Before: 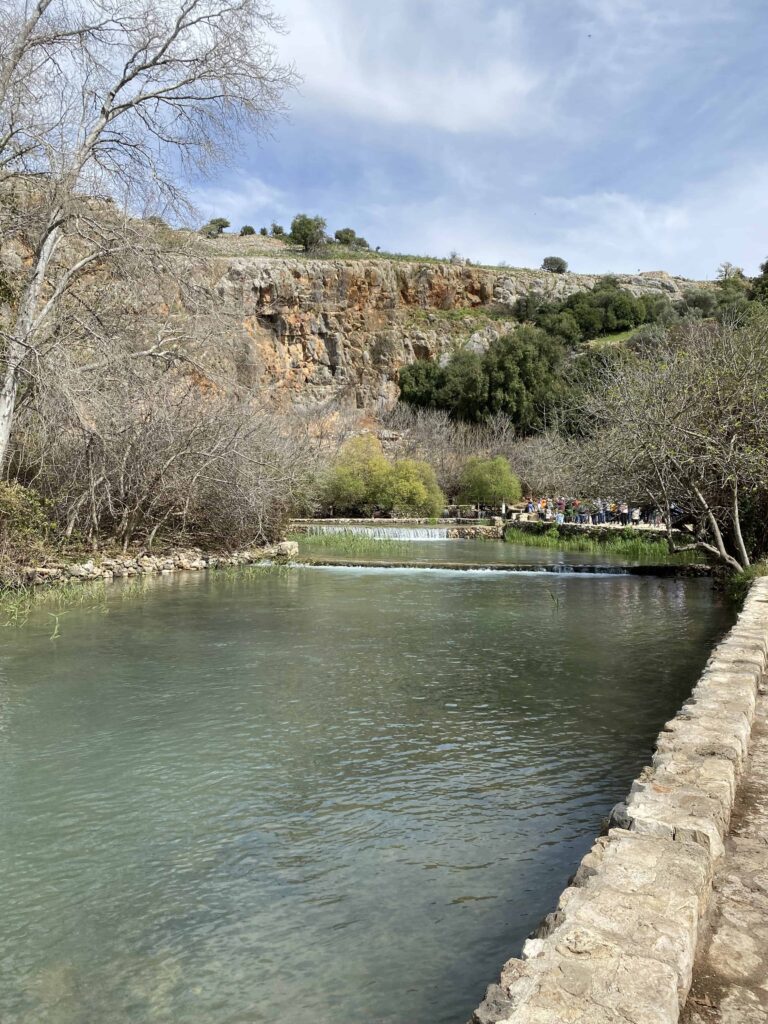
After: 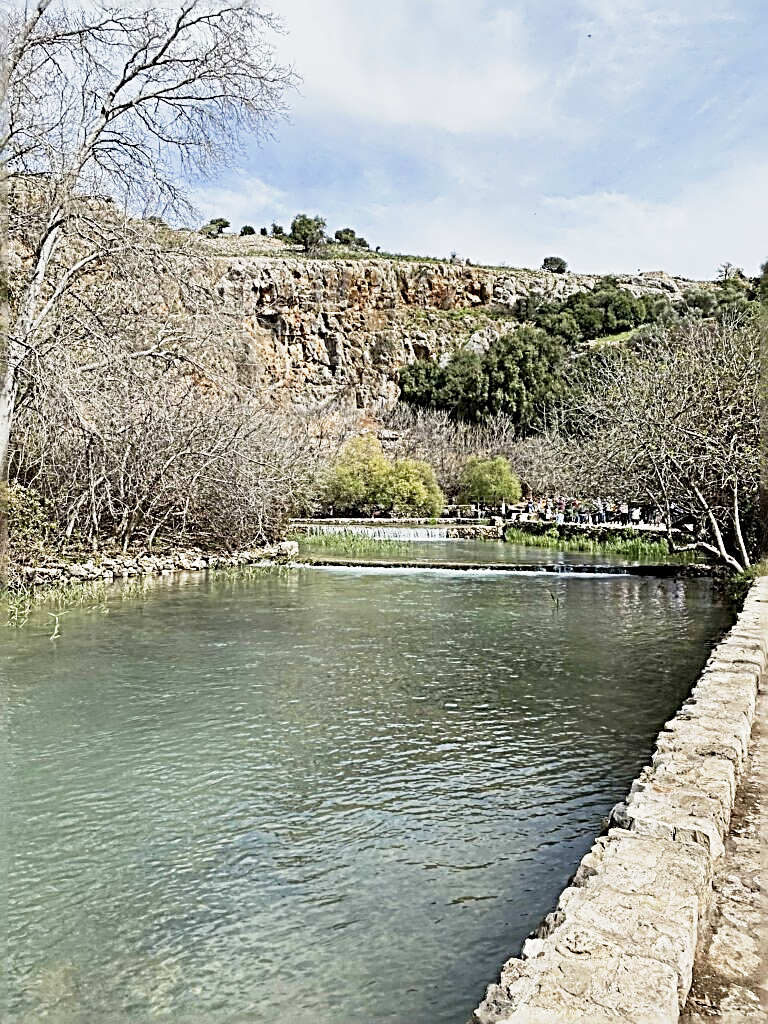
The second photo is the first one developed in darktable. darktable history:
base curve: curves: ch0 [(0, 0) (0.088, 0.125) (0.176, 0.251) (0.354, 0.501) (0.613, 0.749) (1, 0.877)], preserve colors none
sharpen: radius 3.158, amount 1.731
